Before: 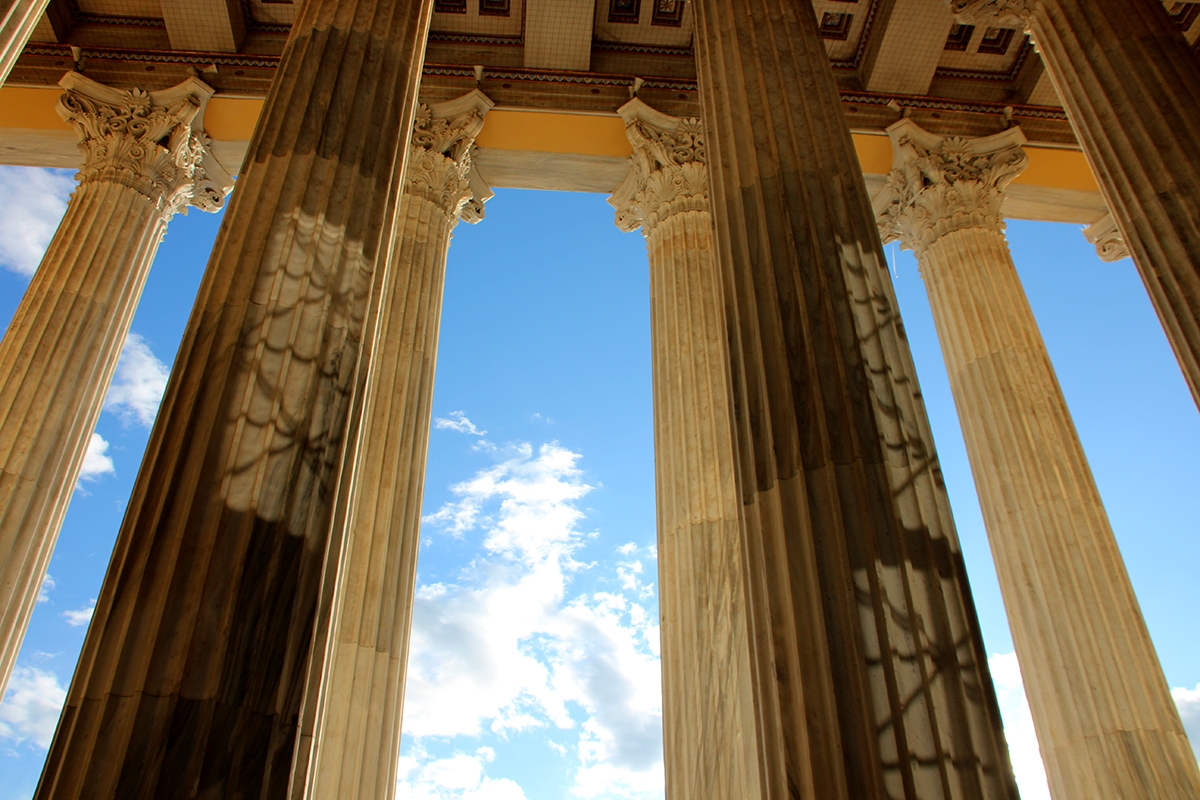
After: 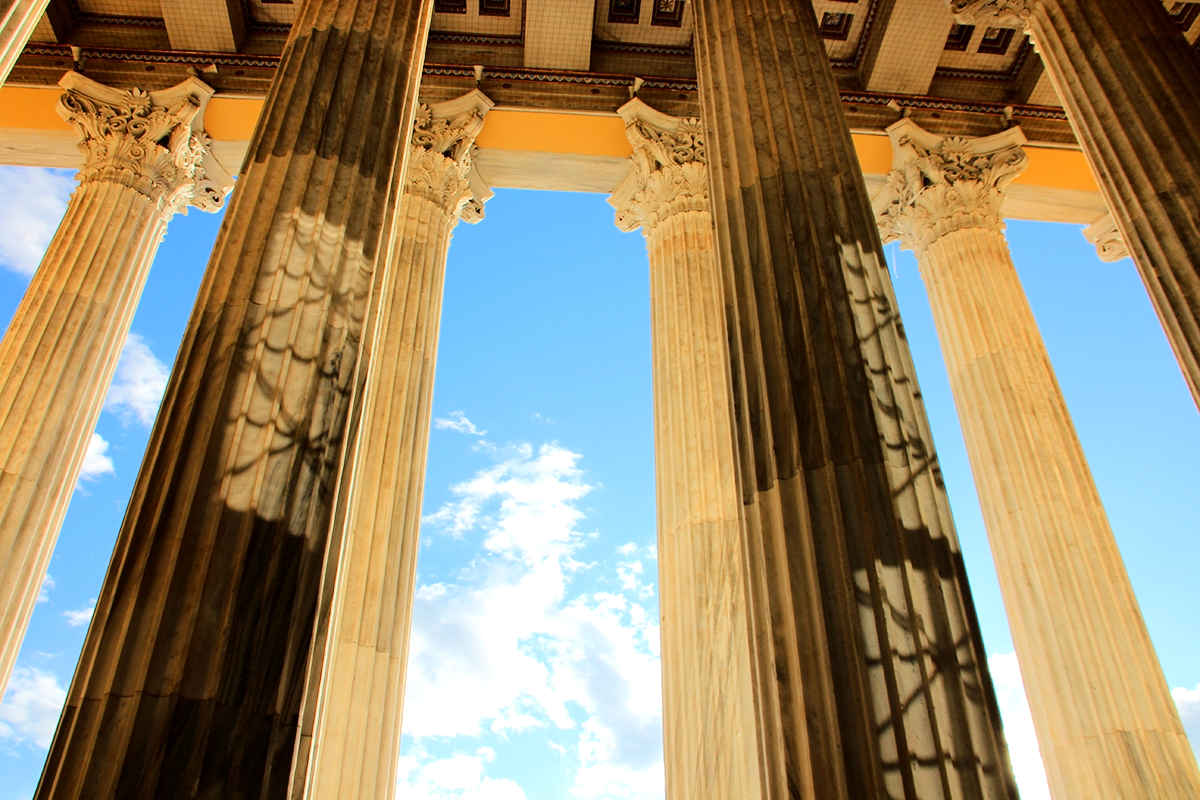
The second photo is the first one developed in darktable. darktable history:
tone equalizer: -7 EV 0.146 EV, -6 EV 0.589 EV, -5 EV 1.16 EV, -4 EV 1.32 EV, -3 EV 1.12 EV, -2 EV 0.6 EV, -1 EV 0.146 EV, edges refinement/feathering 500, mask exposure compensation -1.57 EV, preserve details no
